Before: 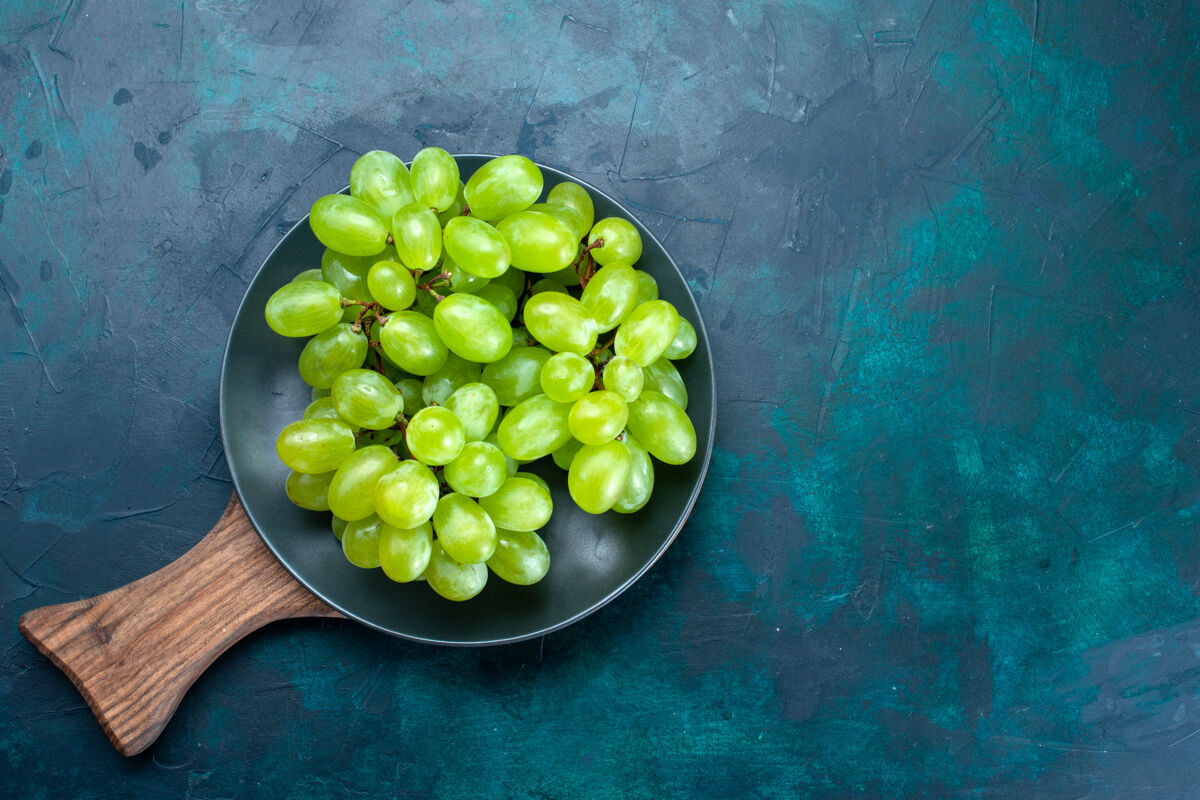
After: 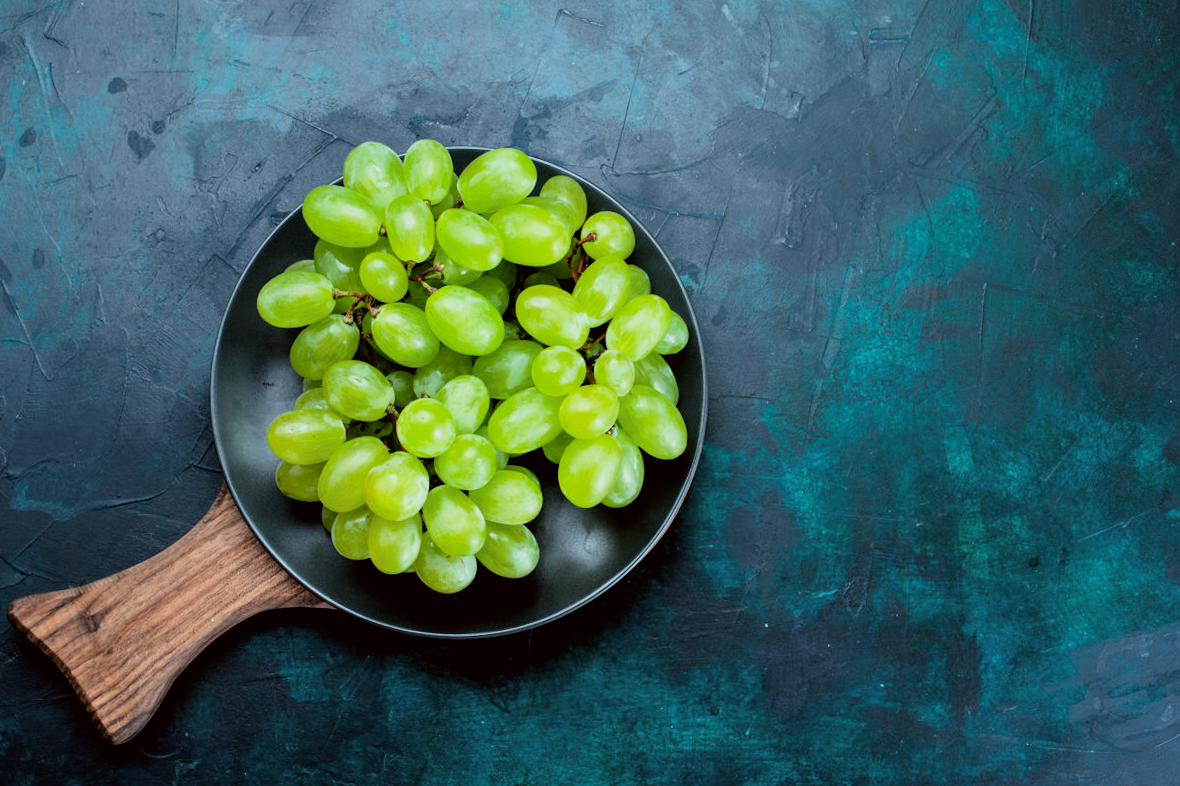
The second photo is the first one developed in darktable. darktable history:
color zones: curves: ch1 [(0, 0.523) (0.143, 0.545) (0.286, 0.52) (0.429, 0.506) (0.571, 0.503) (0.714, 0.503) (0.857, 0.508) (1, 0.523)]
filmic rgb: black relative exposure -5.12 EV, white relative exposure 3.99 EV, hardness 2.88, contrast 1.296
crop and rotate: angle -0.636°
color correction: highlights a* -2.84, highlights b* -2.36, shadows a* 2.45, shadows b* 2.95
